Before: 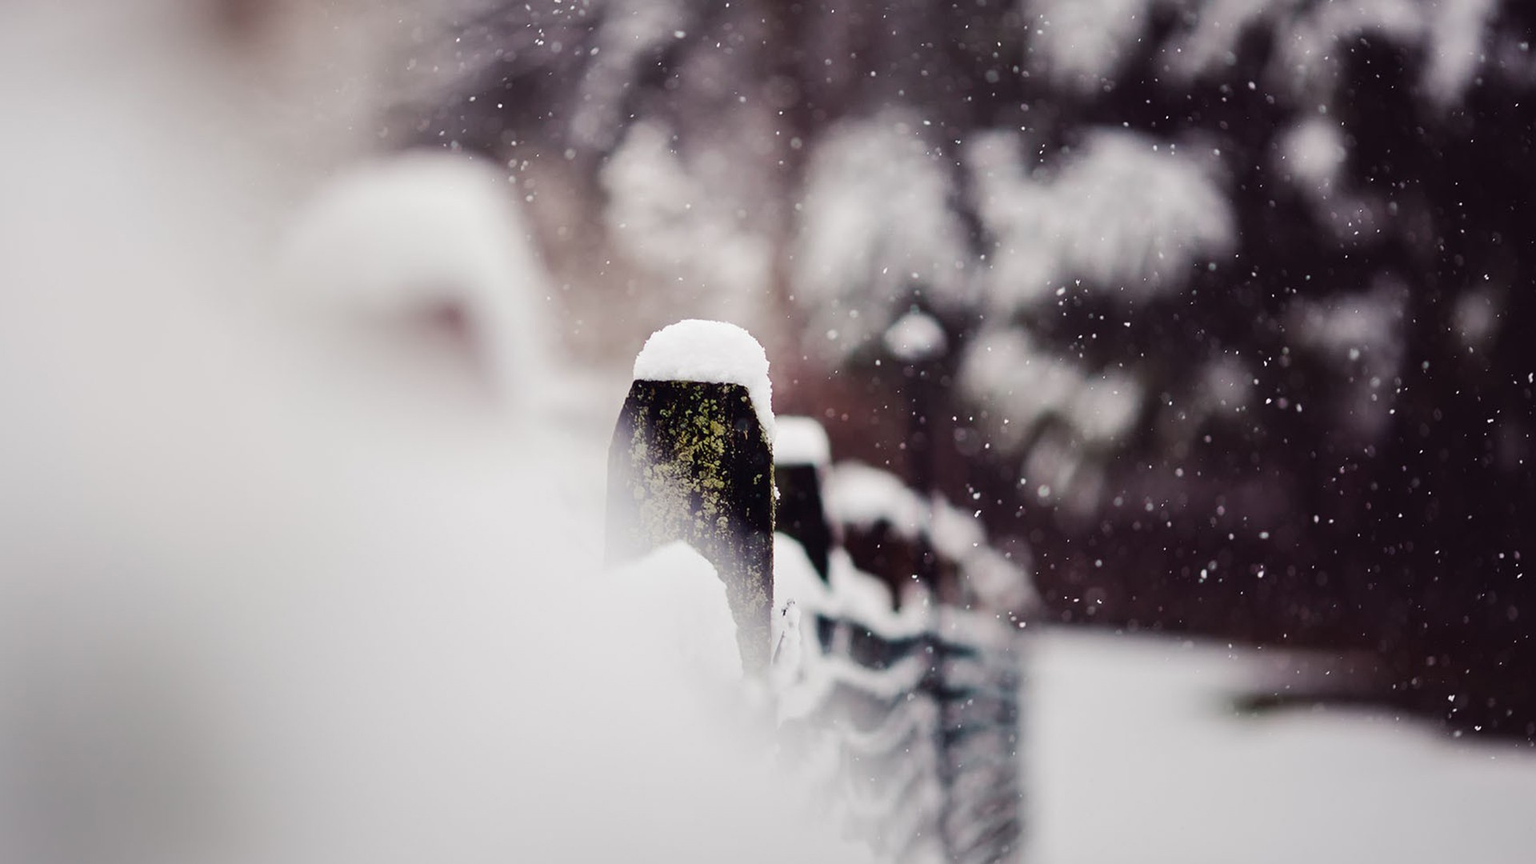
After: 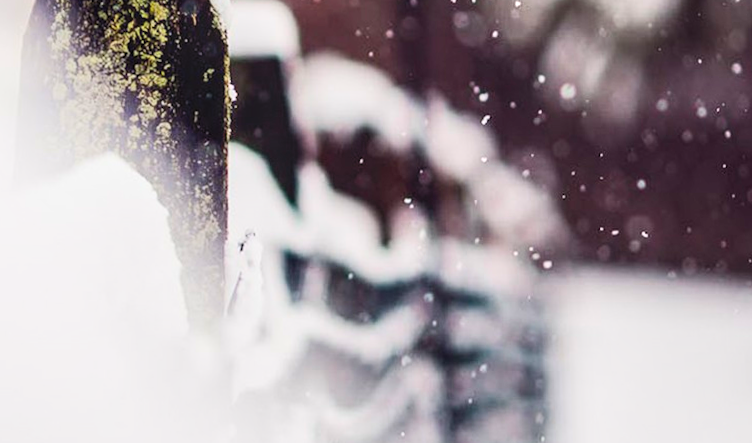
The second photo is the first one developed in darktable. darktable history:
local contrast: on, module defaults
contrast brightness saturation: contrast 0.24, brightness 0.26, saturation 0.39
rotate and perspective: rotation 0.215°, lens shift (vertical) -0.139, crop left 0.069, crop right 0.939, crop top 0.002, crop bottom 0.996
crop: left 37.221%, top 45.169%, right 20.63%, bottom 13.777%
